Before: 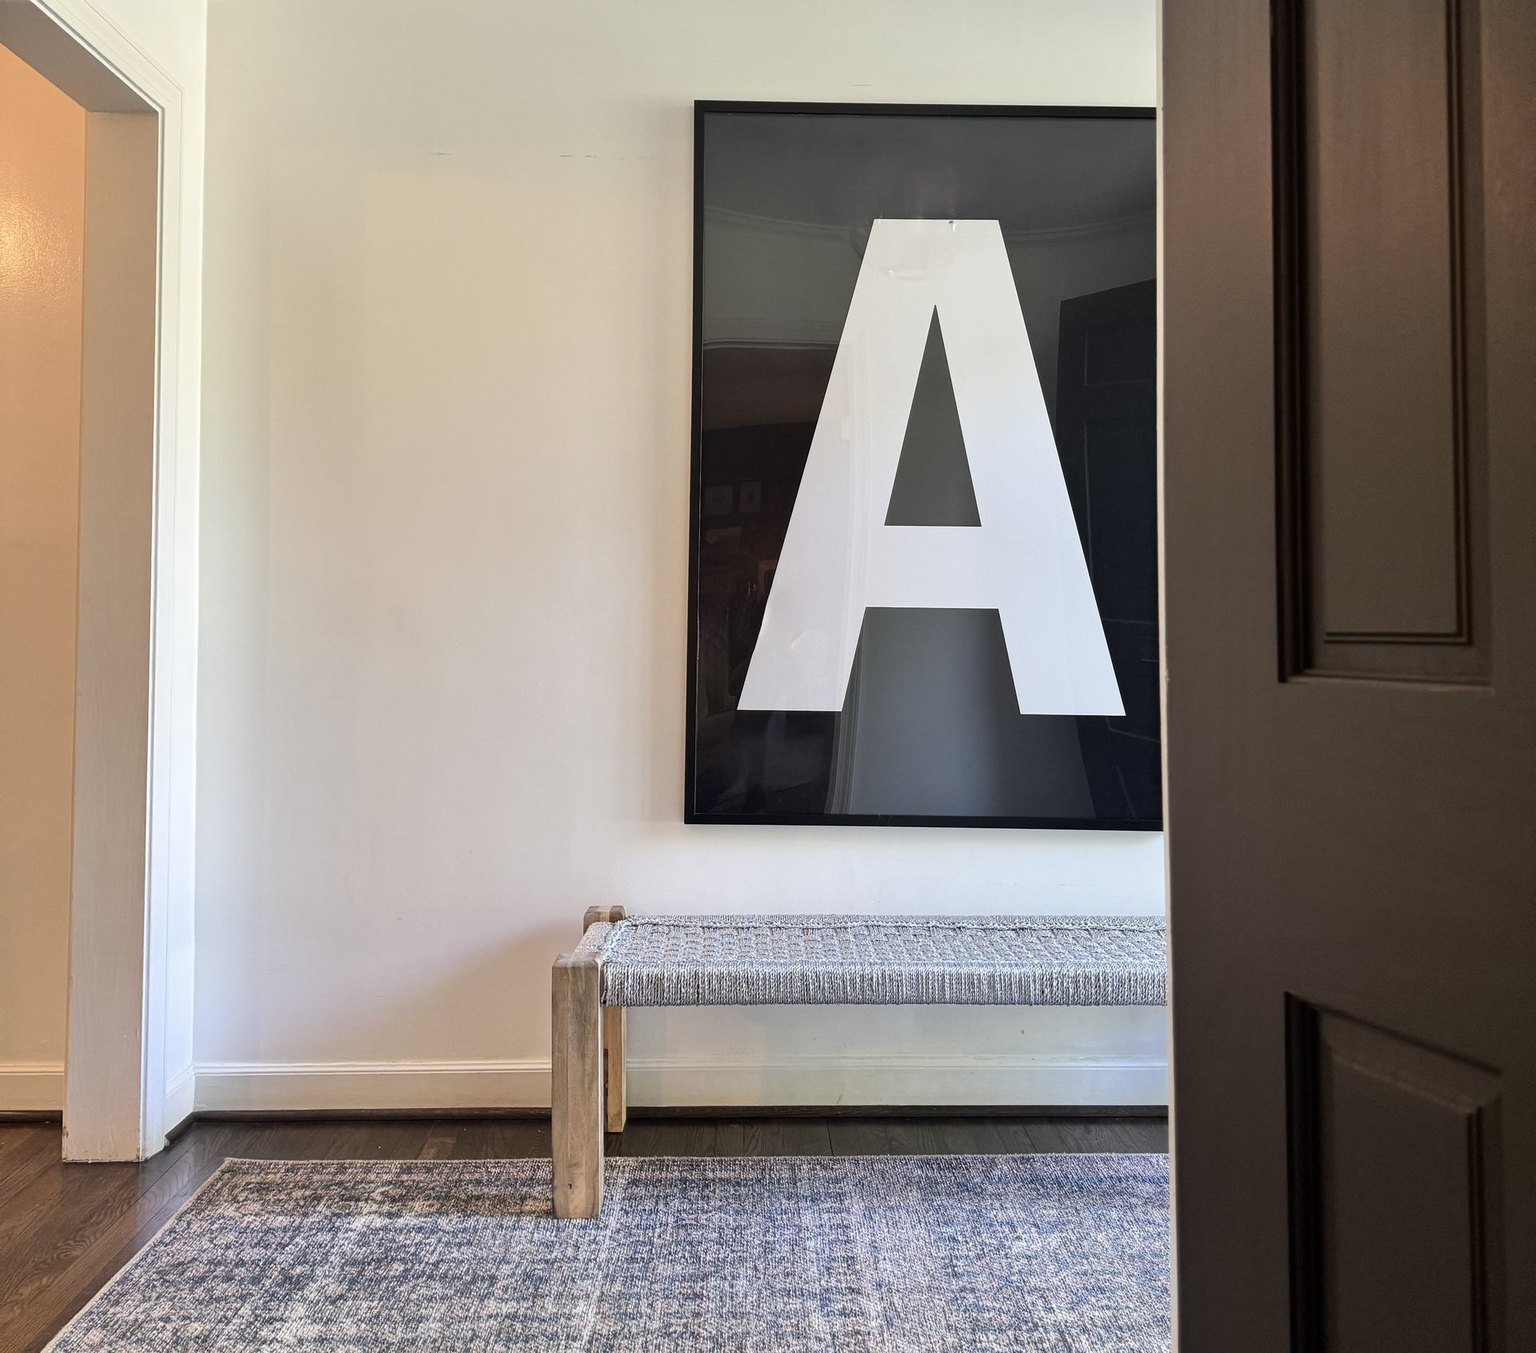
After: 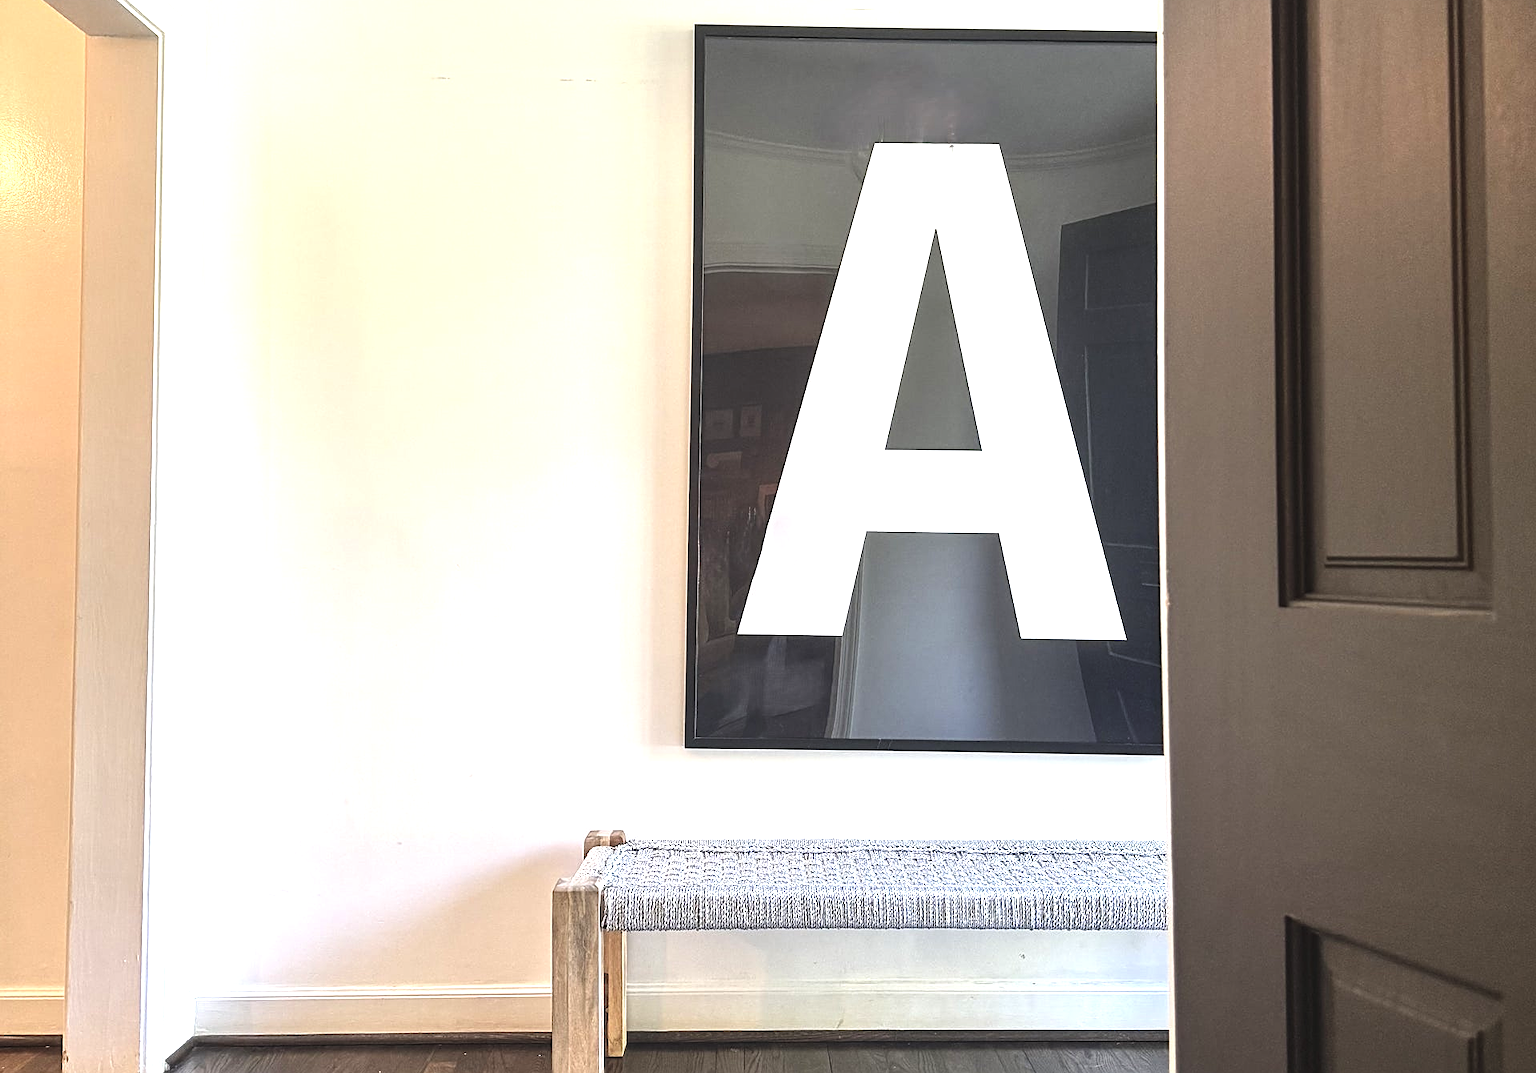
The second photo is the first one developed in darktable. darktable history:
tone equalizer: on, module defaults
local contrast: on, module defaults
crop and rotate: top 5.667%, bottom 15.005%
exposure: black level correction -0.005, exposure 1.001 EV, compensate highlight preservation false
sharpen: on, module defaults
